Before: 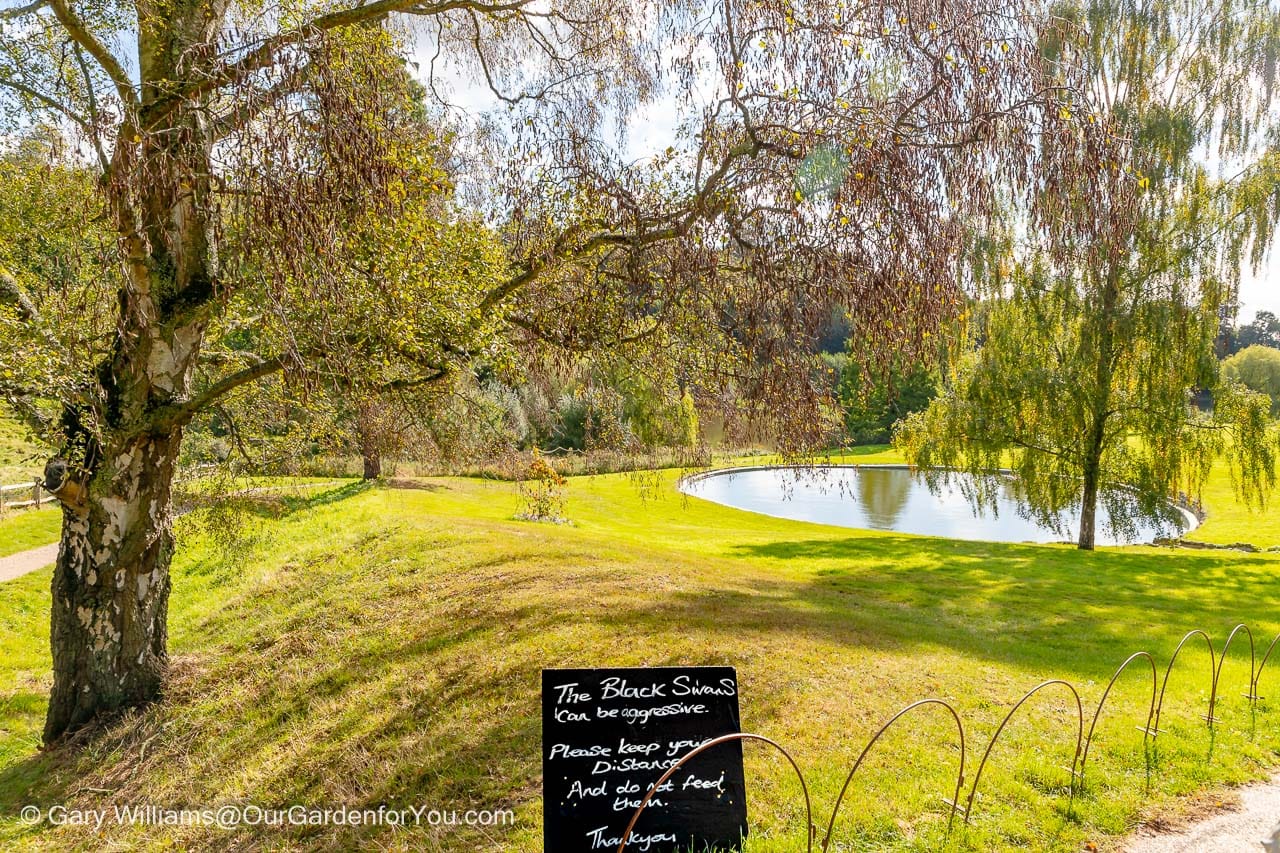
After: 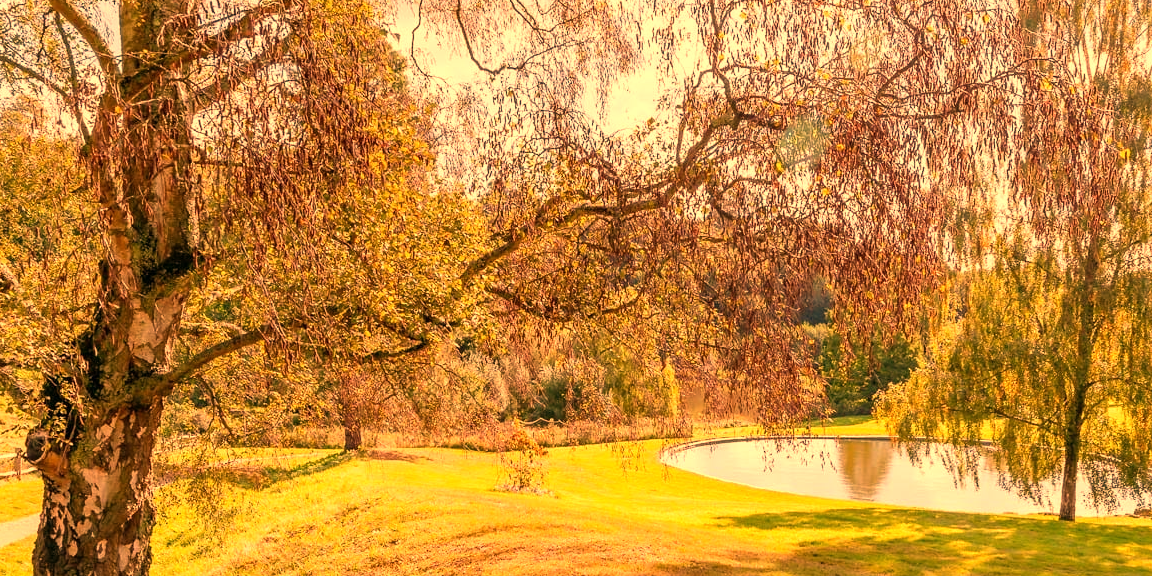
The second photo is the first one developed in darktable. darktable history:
white balance: red 1.467, blue 0.684
crop: left 1.509%, top 3.452%, right 7.696%, bottom 28.452%
